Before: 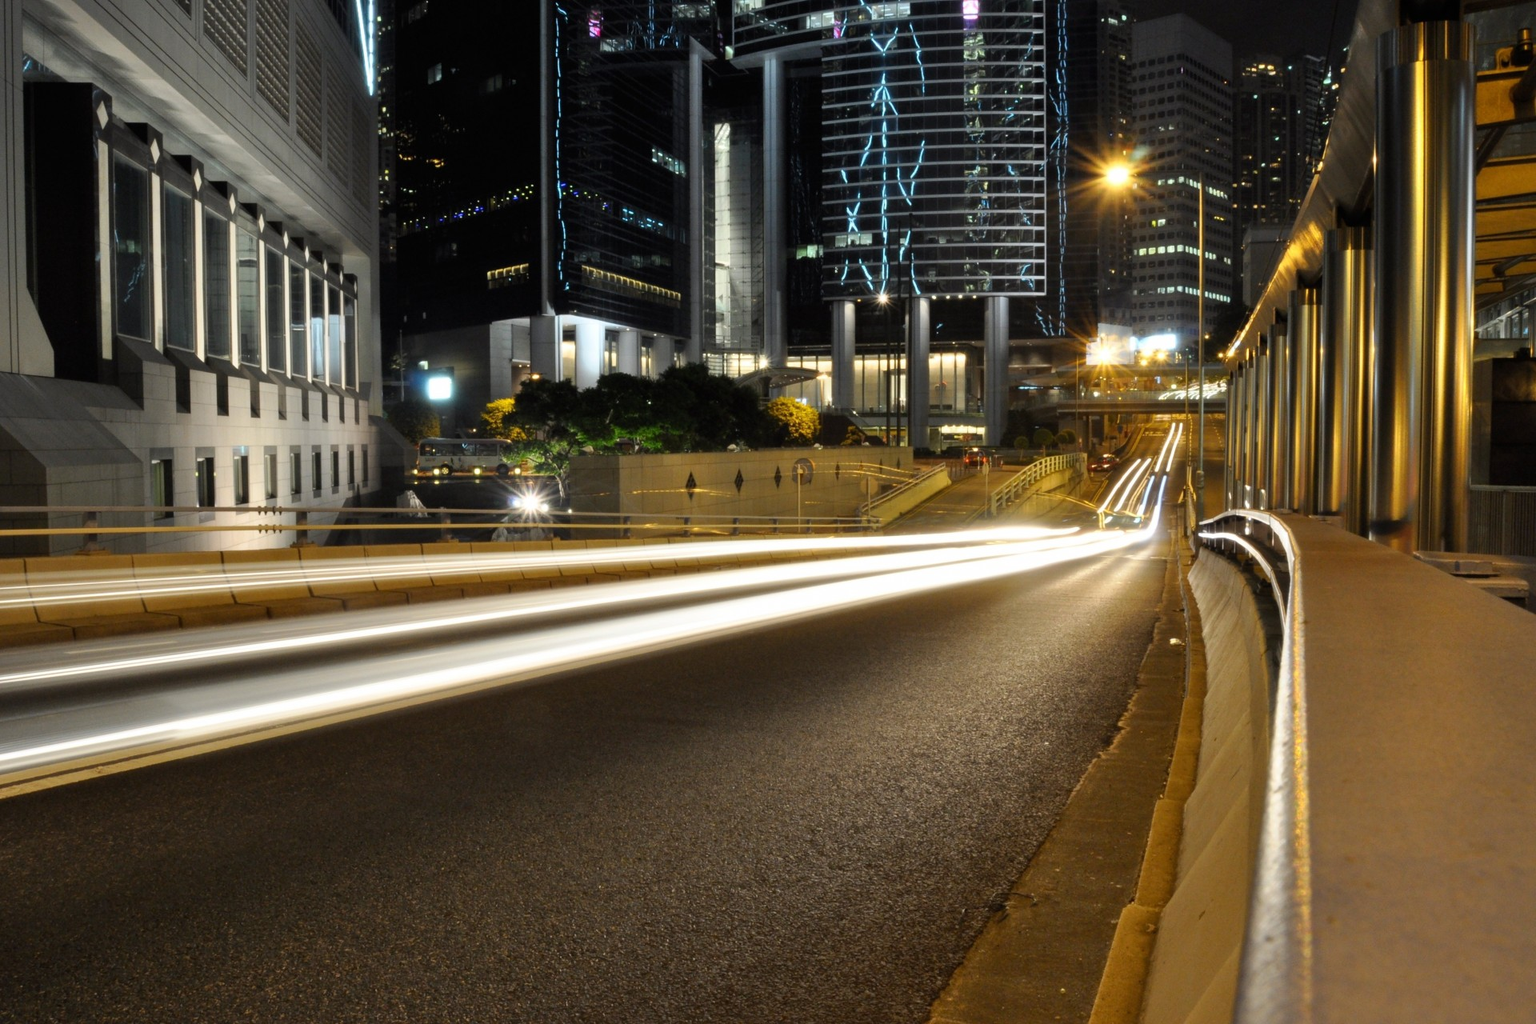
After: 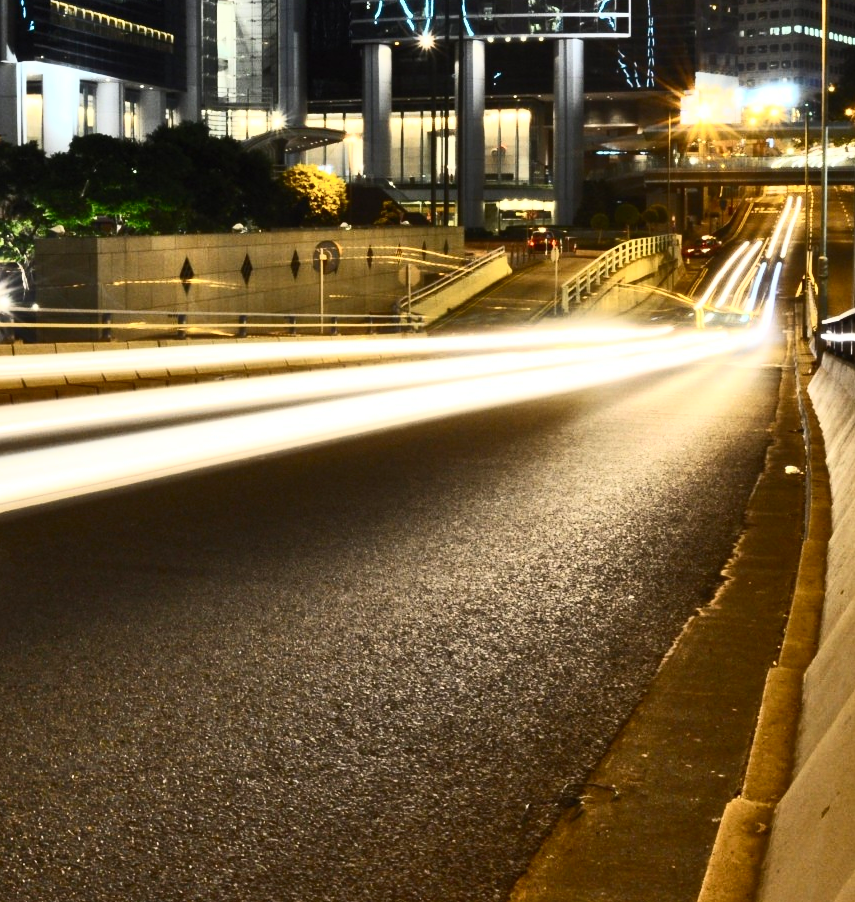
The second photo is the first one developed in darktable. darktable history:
crop: left 35.302%, top 26.006%, right 20.138%, bottom 3.451%
shadows and highlights: soften with gaussian
contrast brightness saturation: contrast 0.63, brightness 0.325, saturation 0.149
